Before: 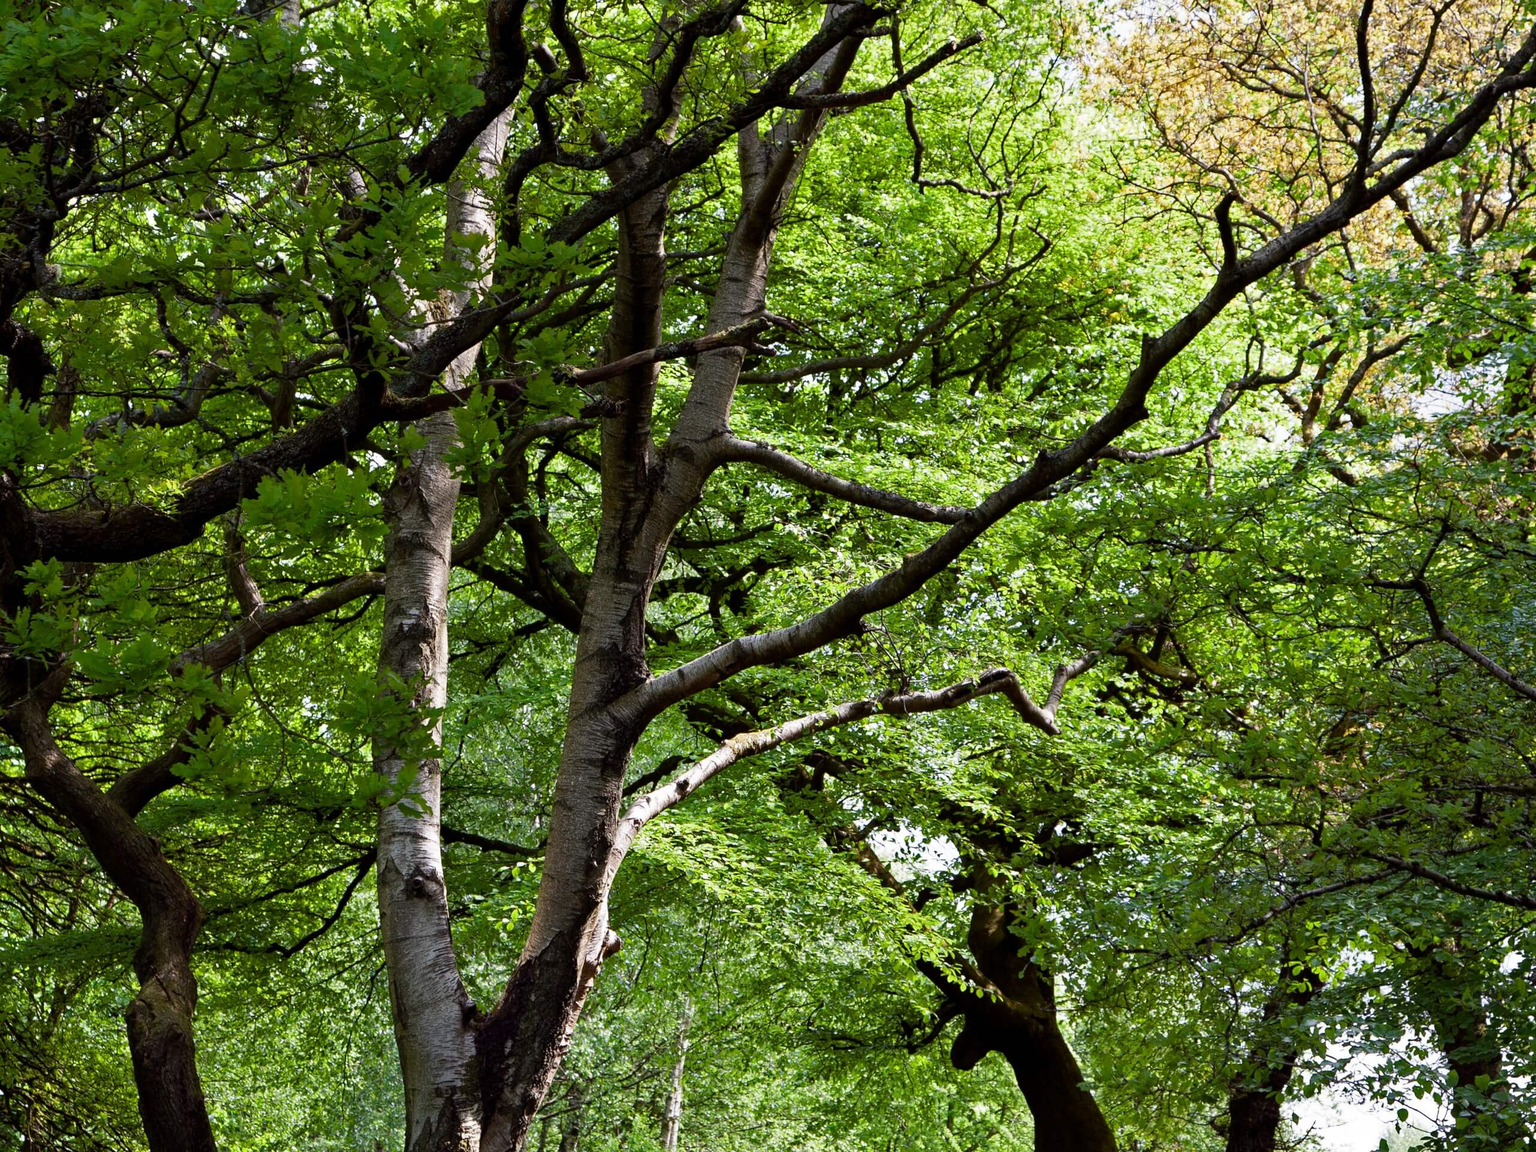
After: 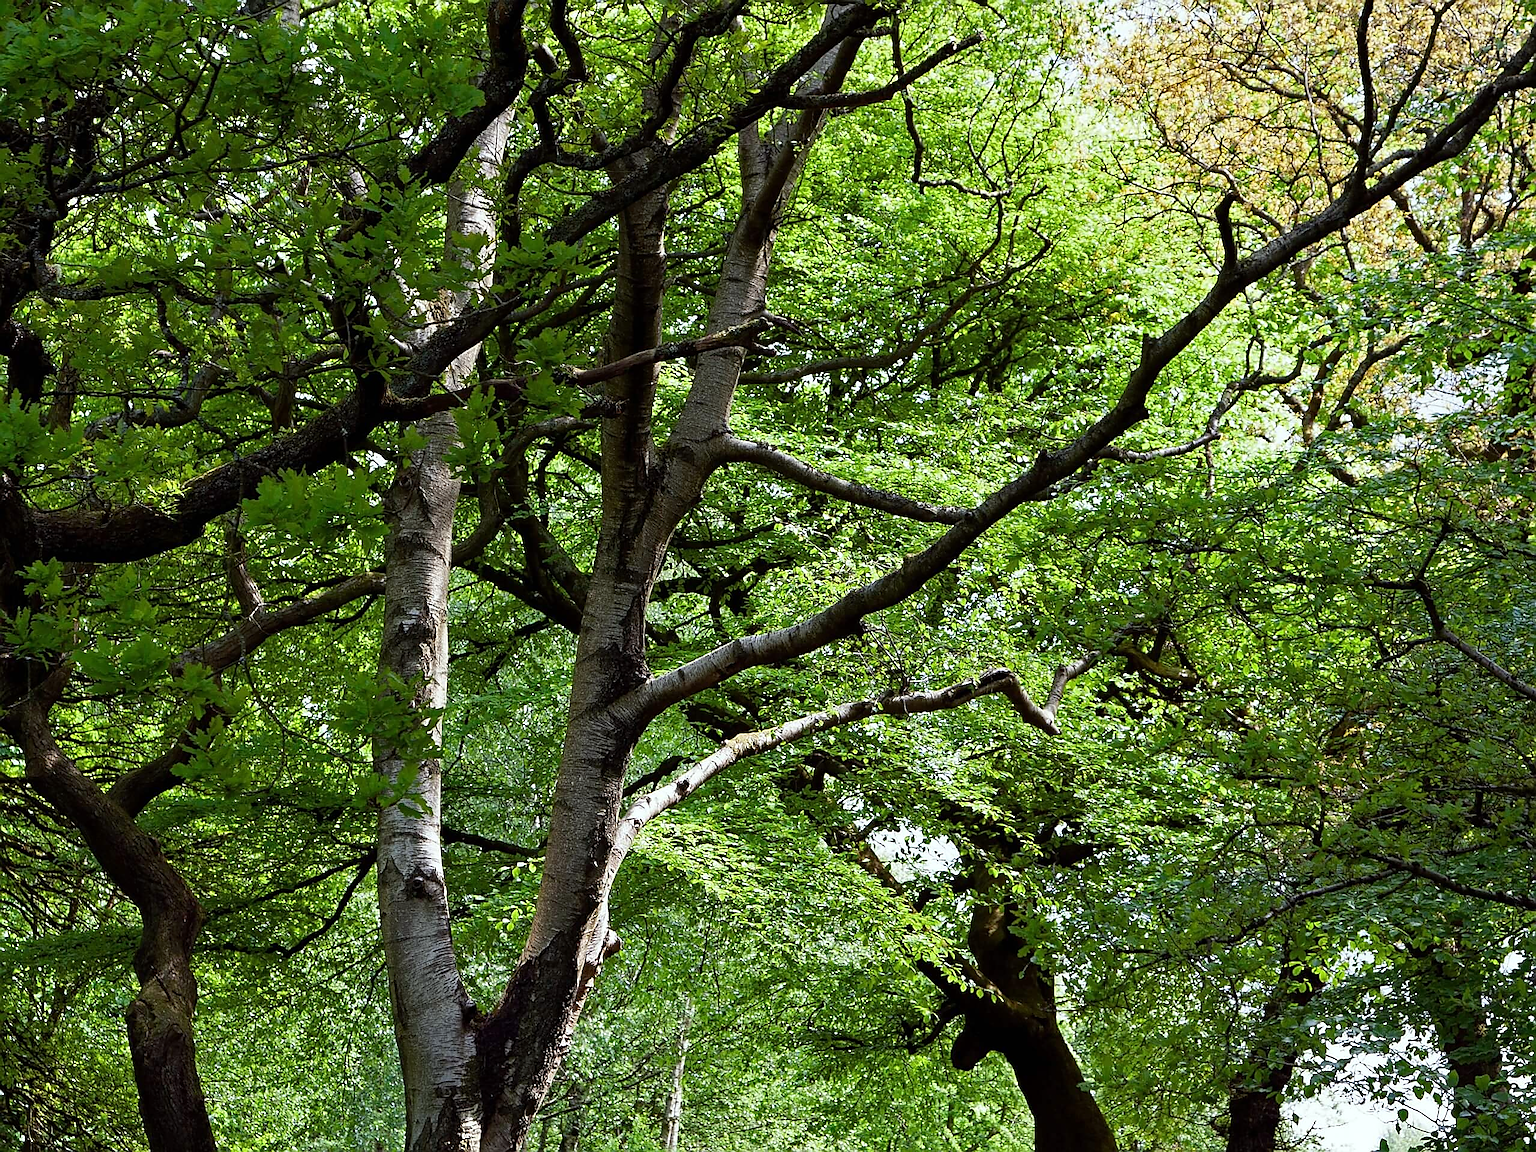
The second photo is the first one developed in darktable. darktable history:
color calibration: illuminant Planckian (black body), x 0.35, y 0.353, temperature 4776.4 K
sharpen: radius 1.395, amount 1.261, threshold 0.828
